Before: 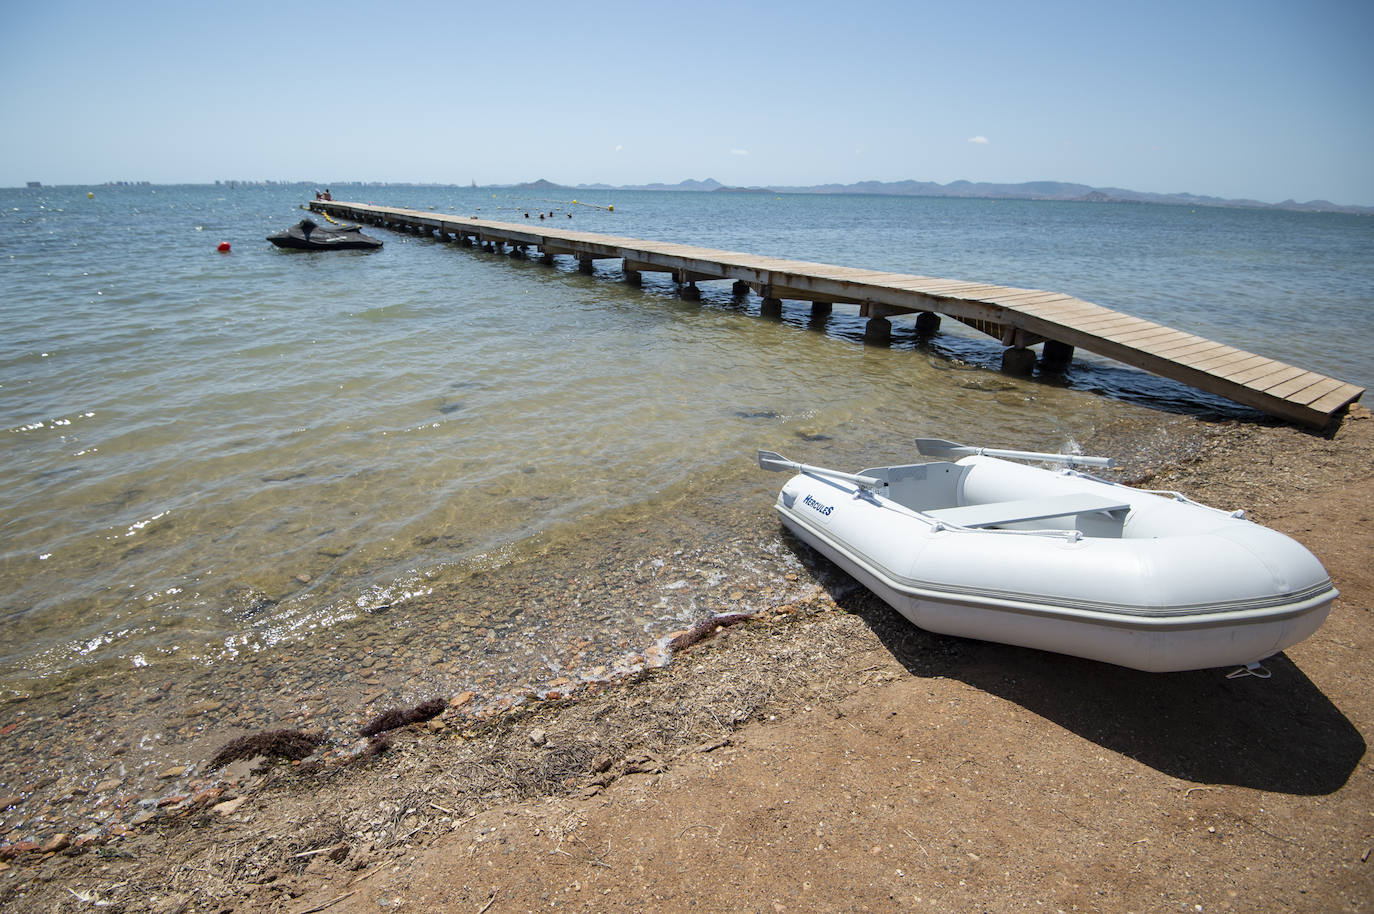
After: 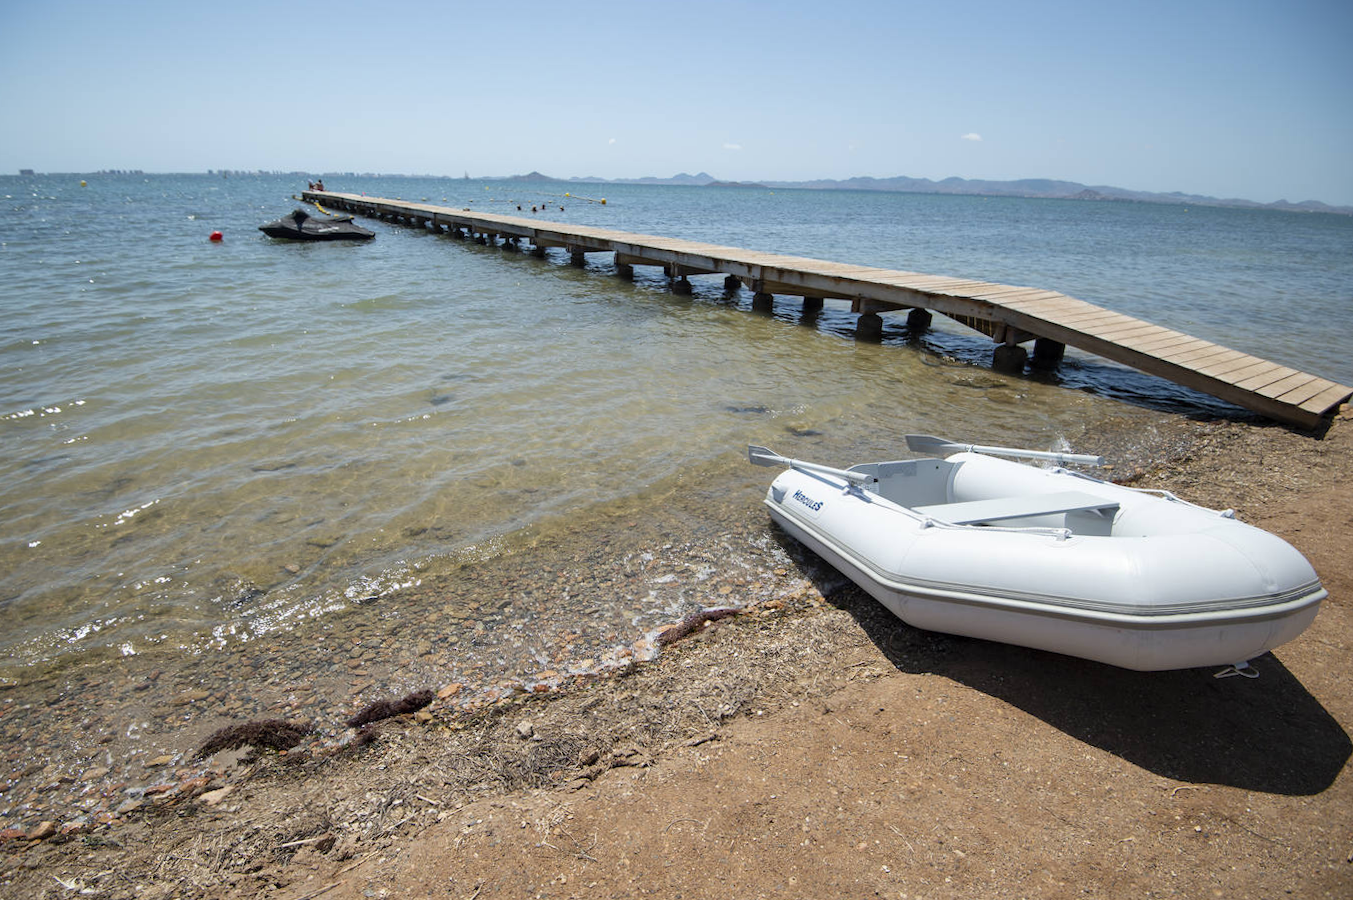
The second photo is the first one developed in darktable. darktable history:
shadows and highlights: radius 330.75, shadows 53.76, highlights -99.49, compress 94.58%, soften with gaussian
crop and rotate: angle -0.571°
